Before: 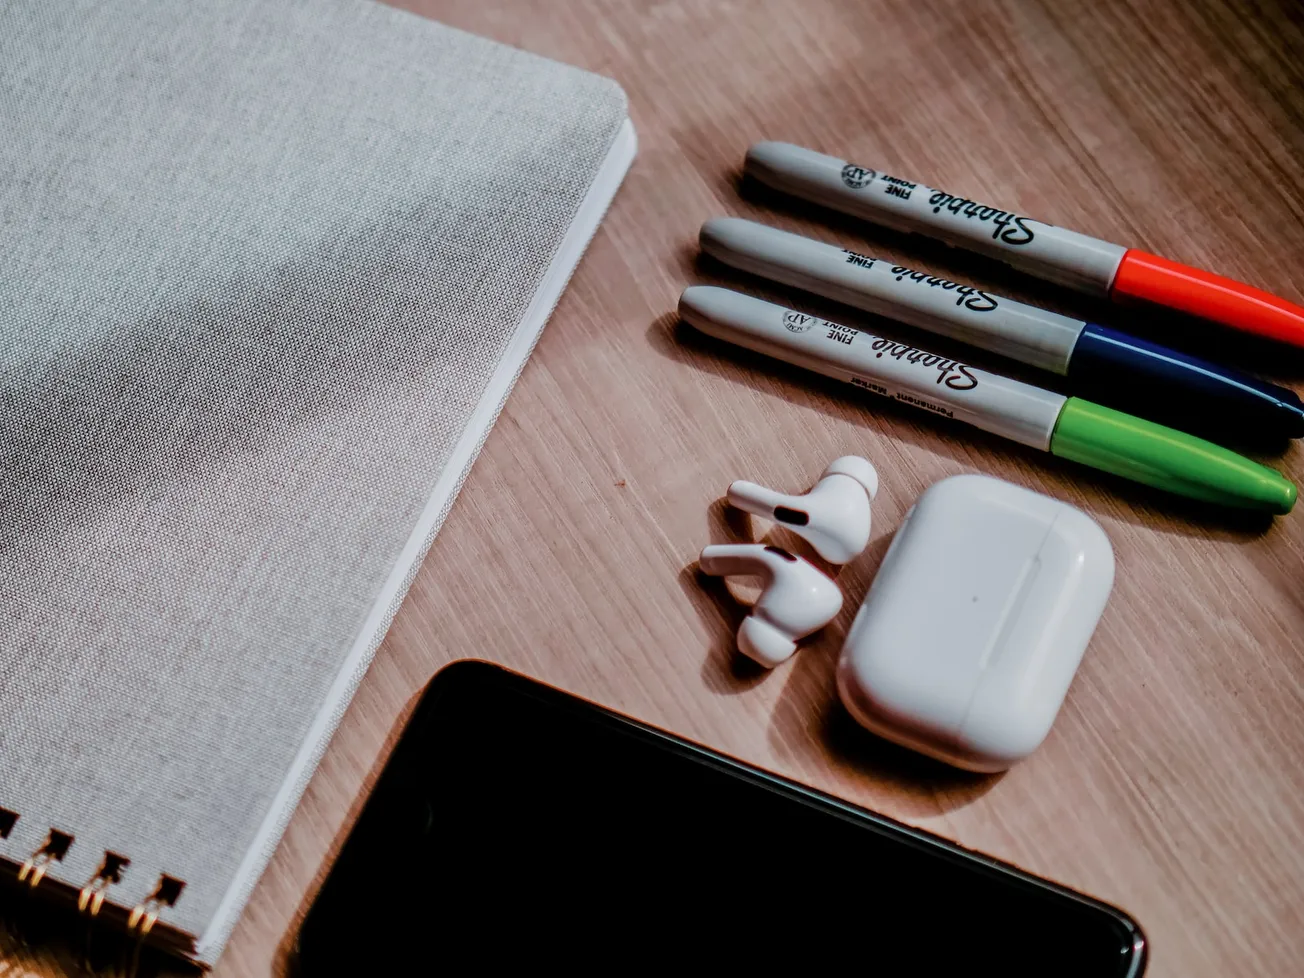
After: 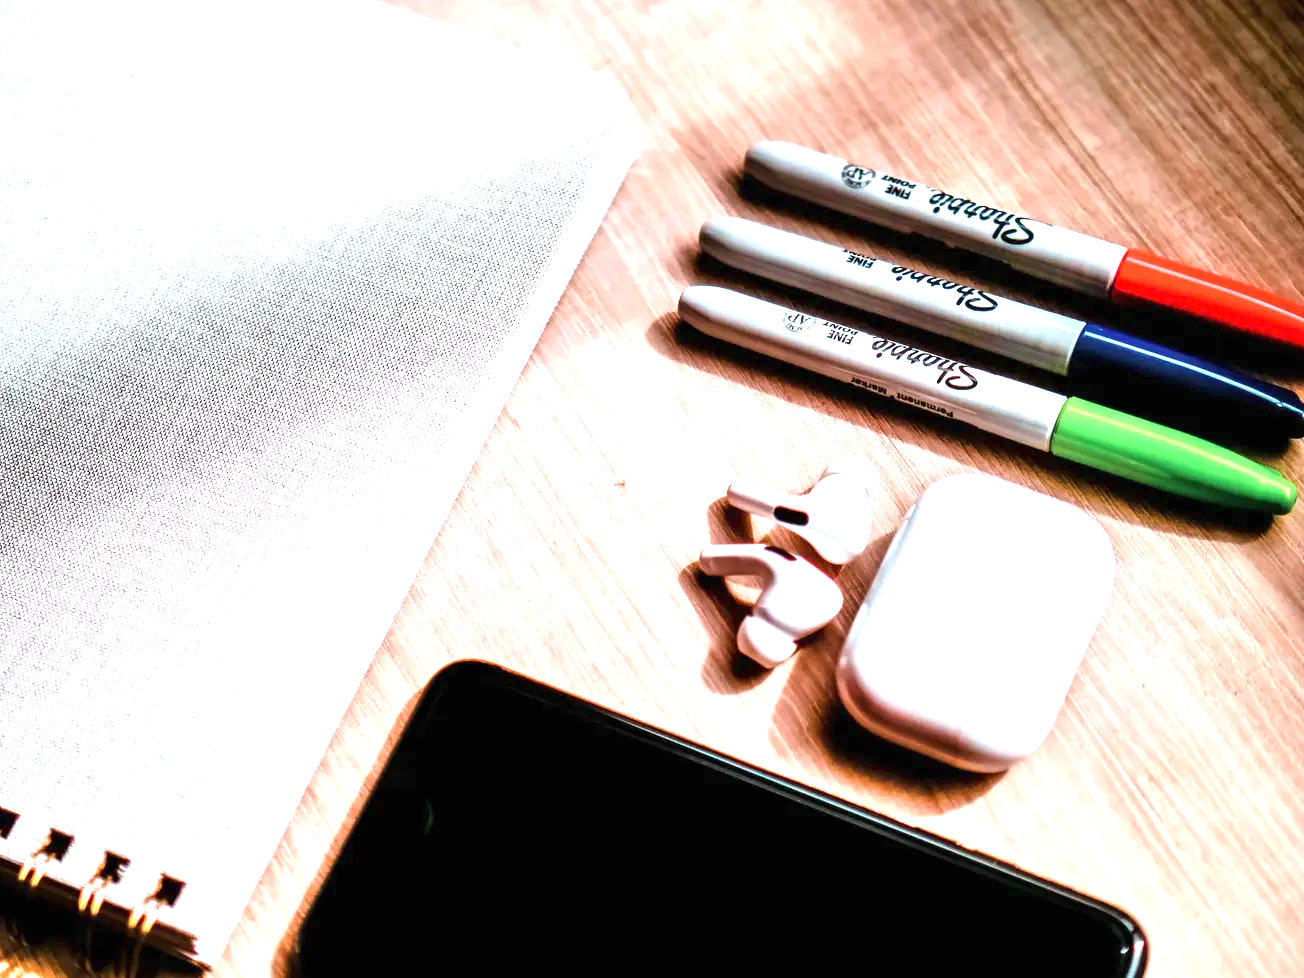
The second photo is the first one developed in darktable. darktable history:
exposure: black level correction 0, exposure 1.963 EV, compensate exposure bias true, compensate highlight preservation false
